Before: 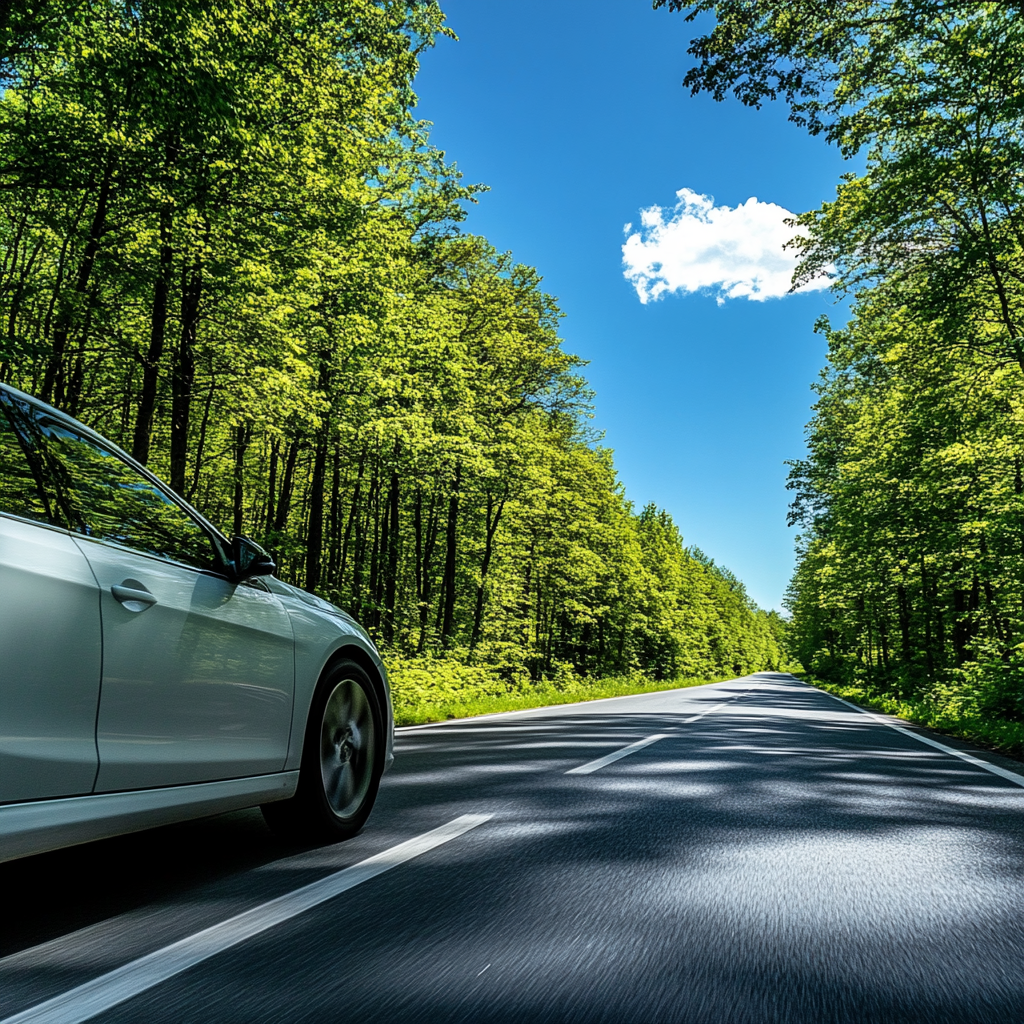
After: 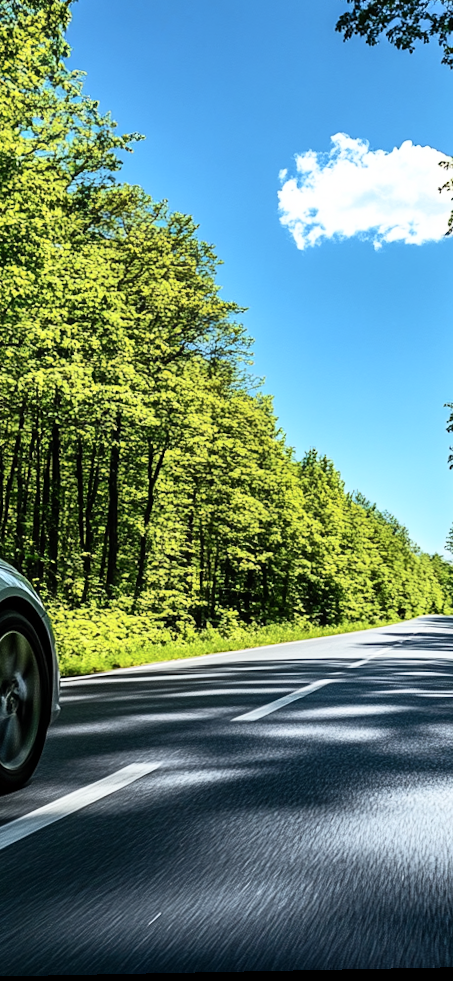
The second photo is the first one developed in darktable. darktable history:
rotate and perspective: rotation -1.17°, automatic cropping off
crop: left 33.452%, top 6.025%, right 23.155%
contrast brightness saturation: contrast 0.24, brightness 0.09
